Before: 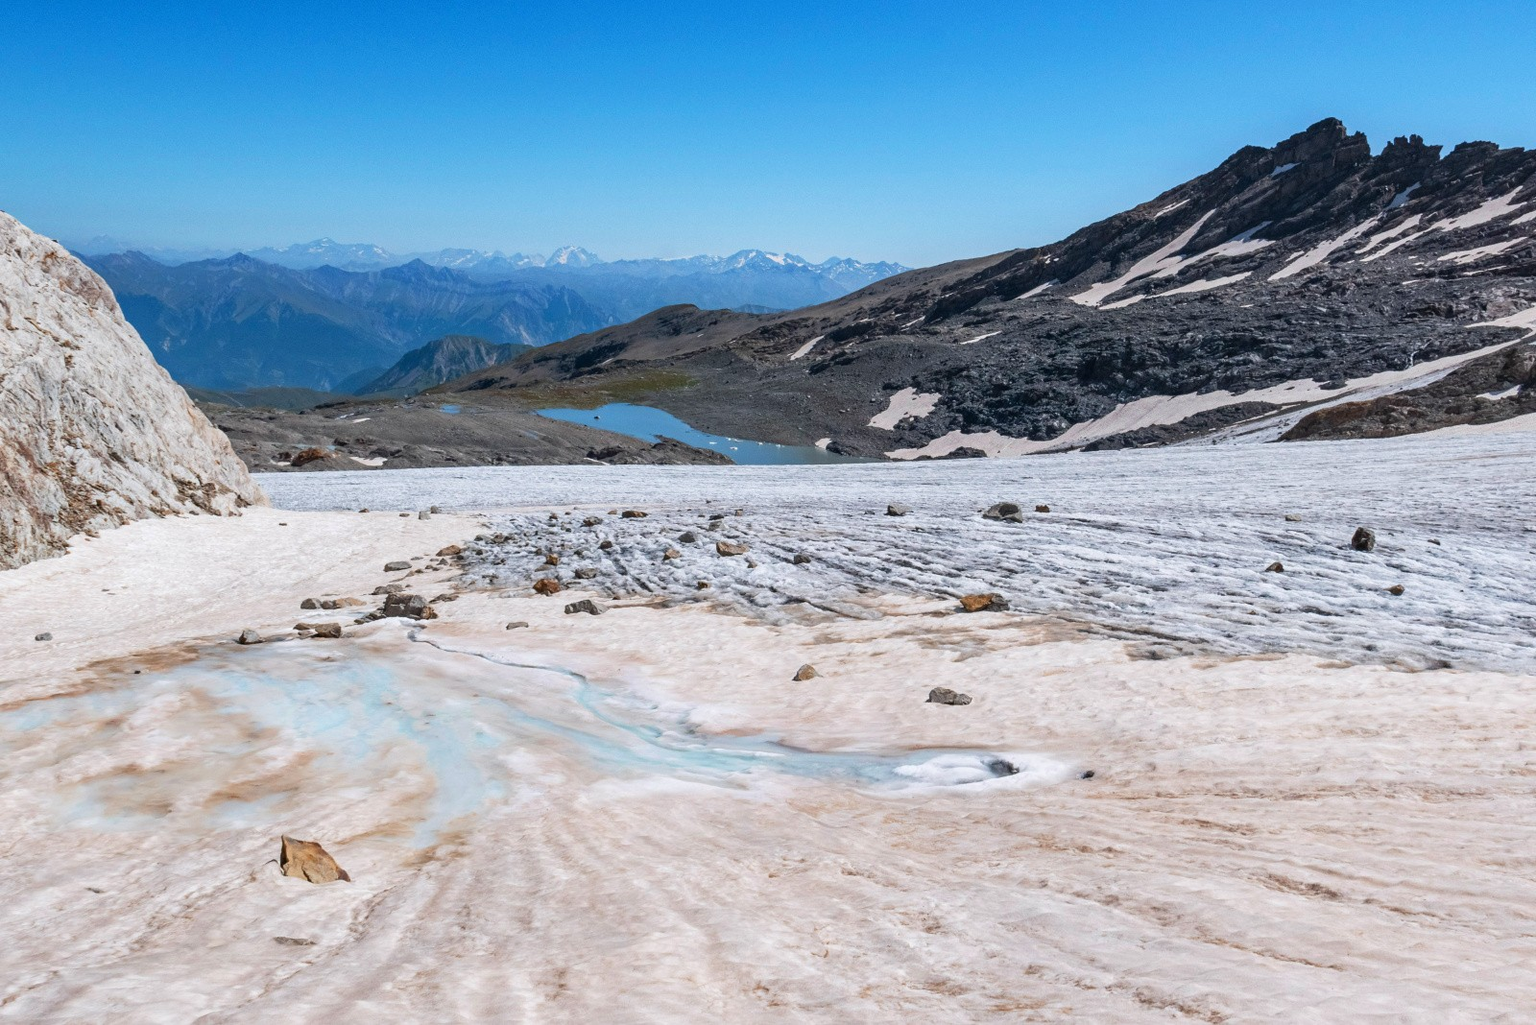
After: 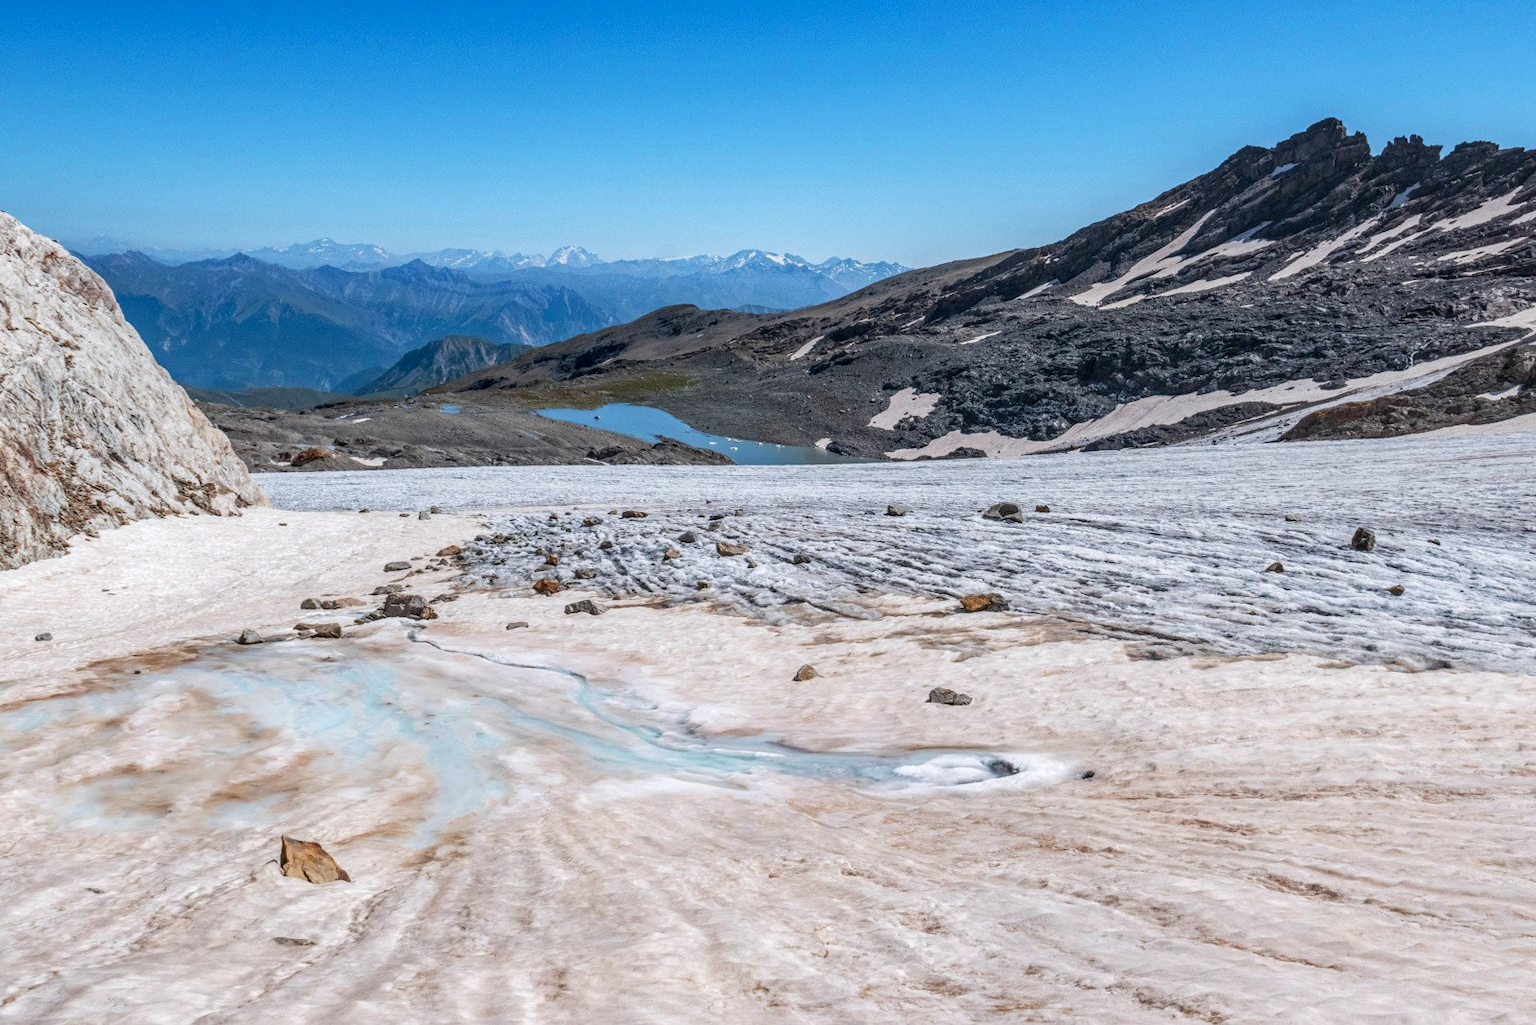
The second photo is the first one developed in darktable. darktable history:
local contrast: highlights 0%, shadows 6%, detail 133%
